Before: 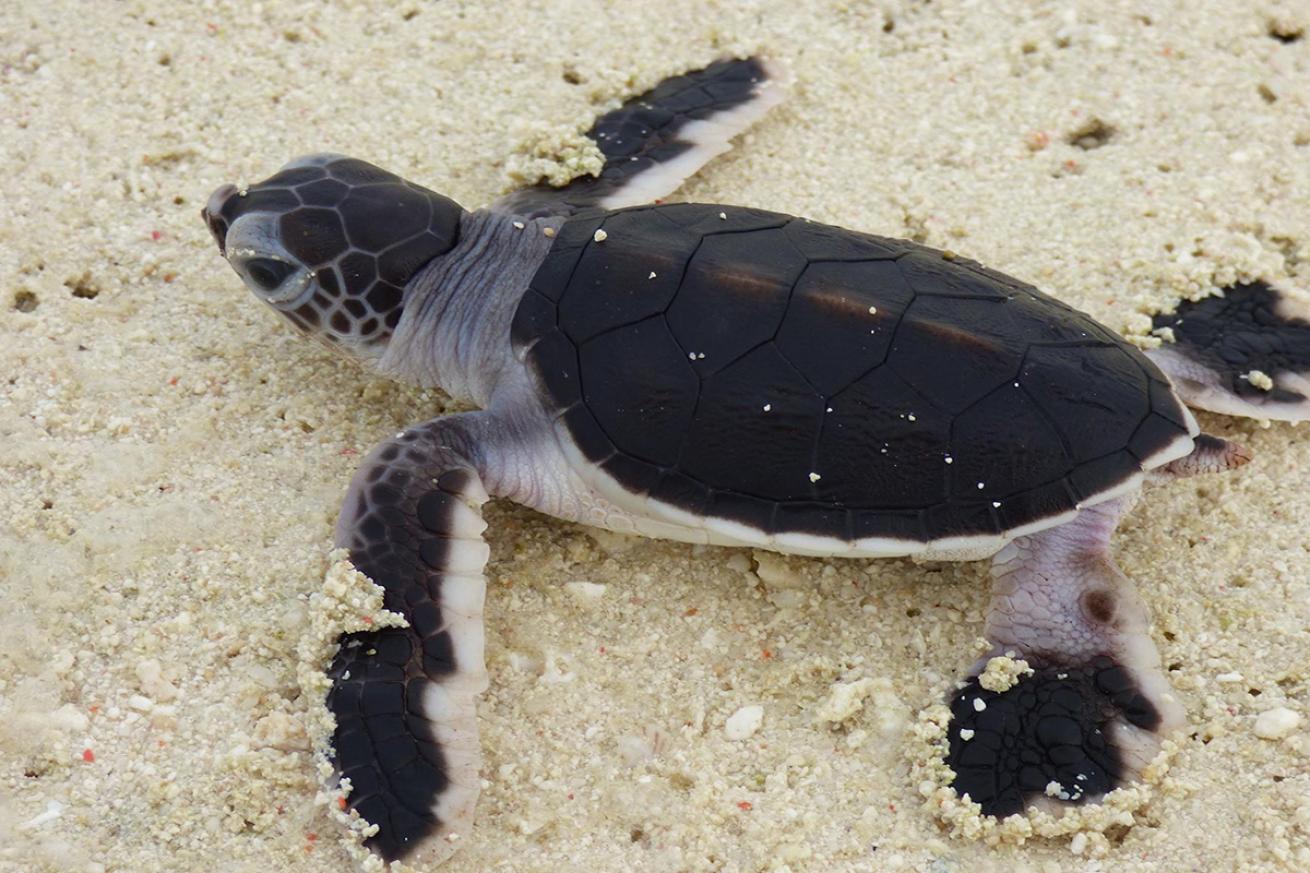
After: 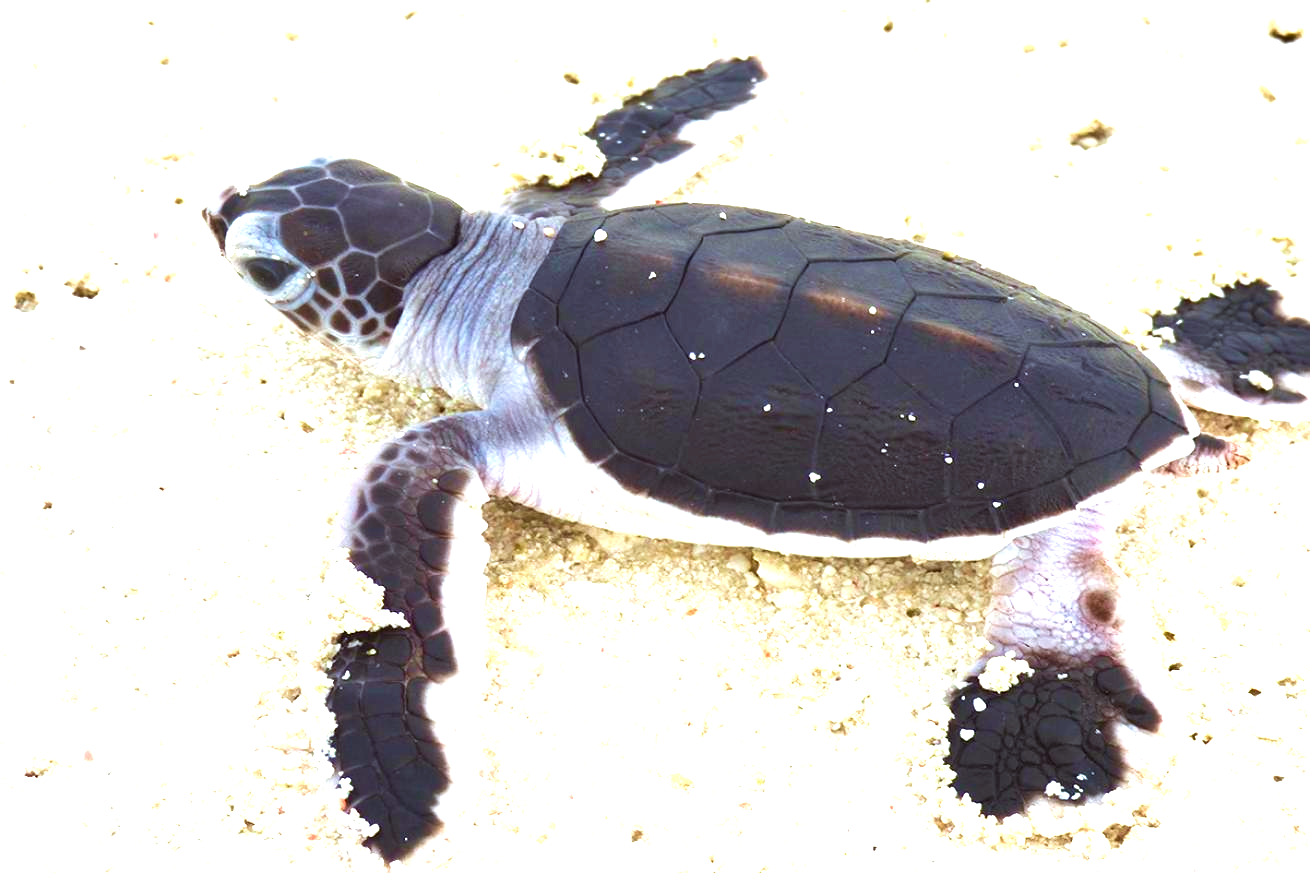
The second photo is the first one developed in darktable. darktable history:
color correction: highlights a* -3.34, highlights b* -6.7, shadows a* 3.03, shadows b* 5.33
exposure: black level correction 0, exposure 1.956 EV, compensate highlight preservation false
shadows and highlights: shadows 20.16, highlights -19.33, soften with gaussian
tone equalizer: edges refinement/feathering 500, mask exposure compensation -1.57 EV, preserve details guided filter
velvia: strength 26.85%
